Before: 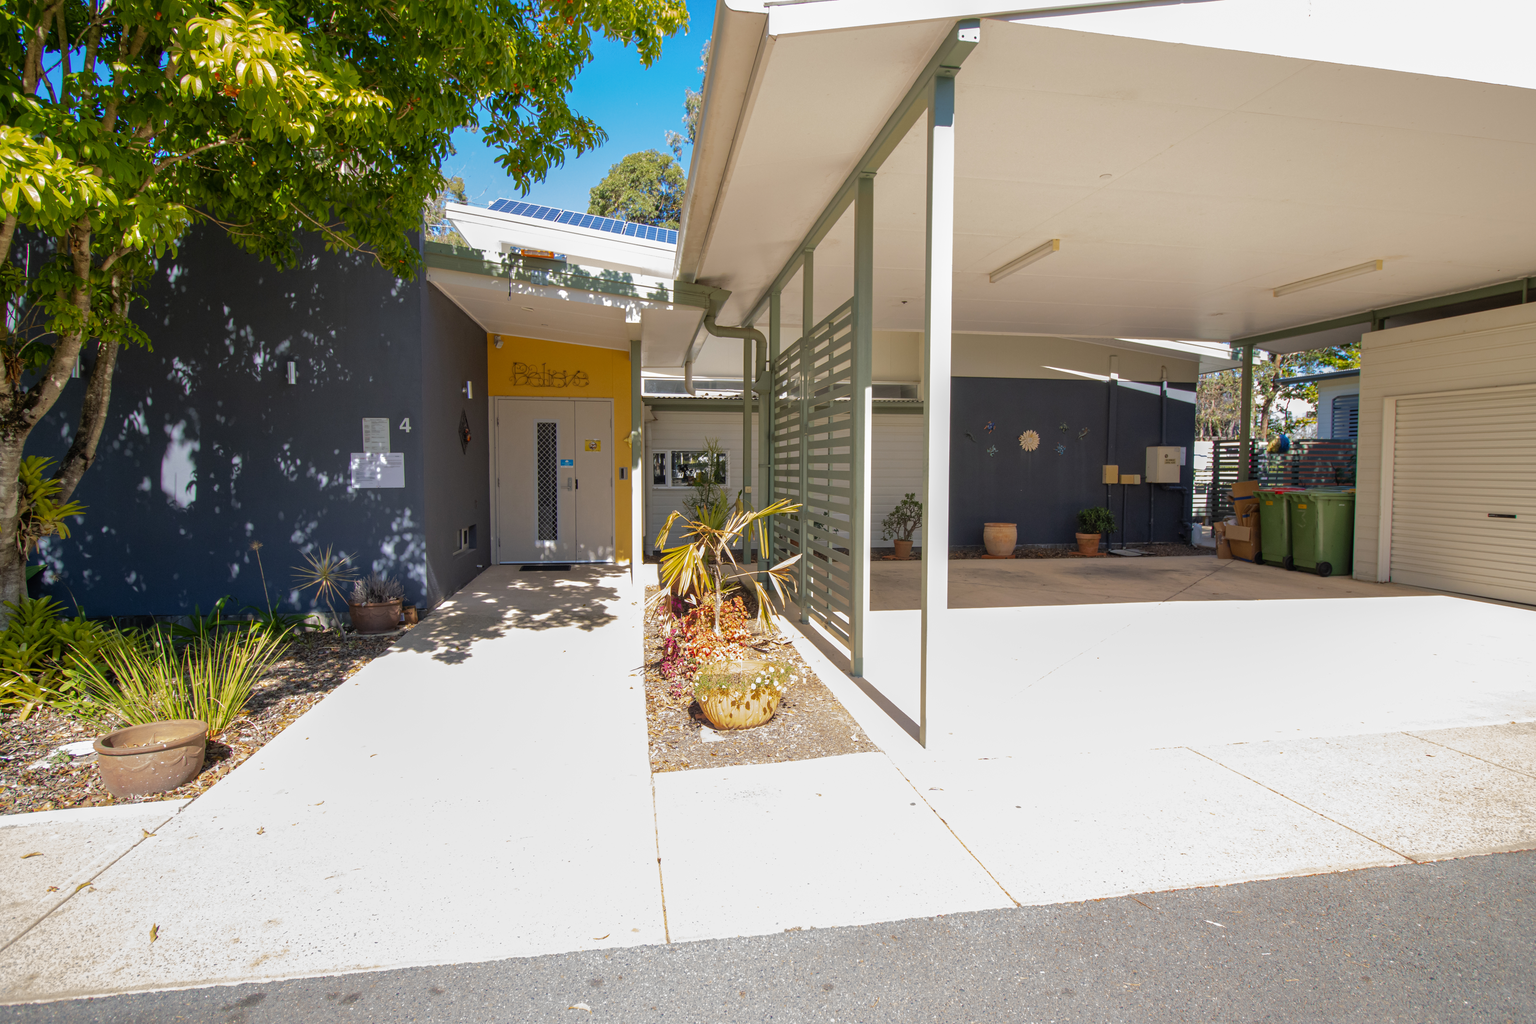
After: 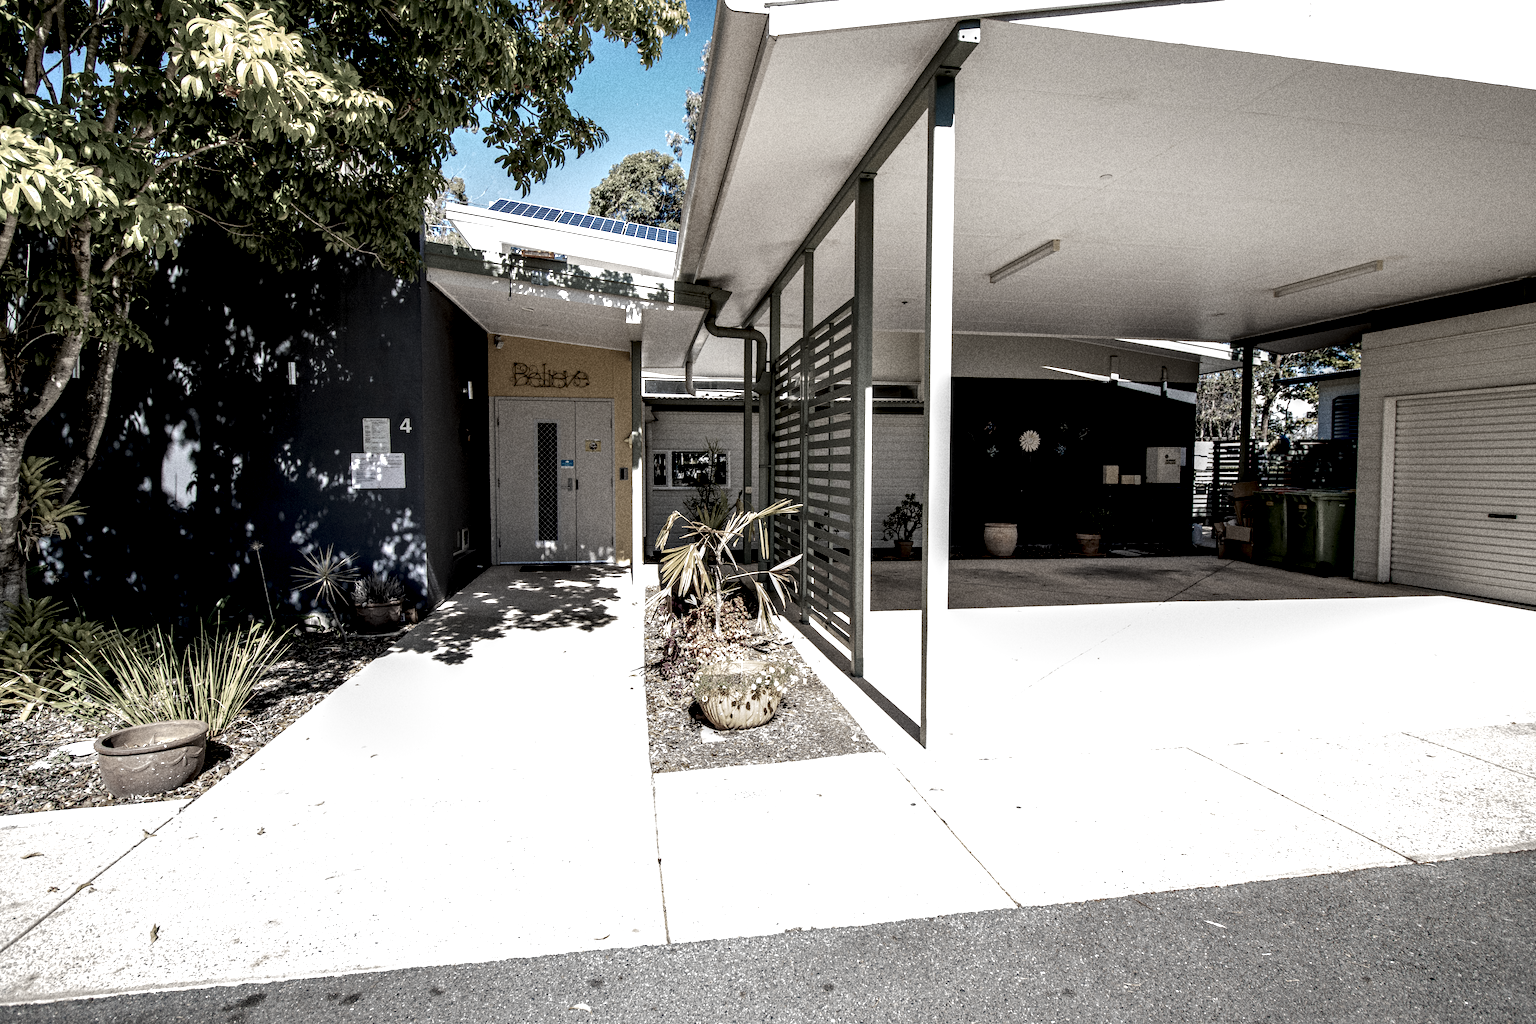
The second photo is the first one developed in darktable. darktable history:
color zones: curves: ch1 [(0.238, 0.163) (0.476, 0.2) (0.733, 0.322) (0.848, 0.134)]
grain: strength 49.07%
local contrast: shadows 185%, detail 225%
